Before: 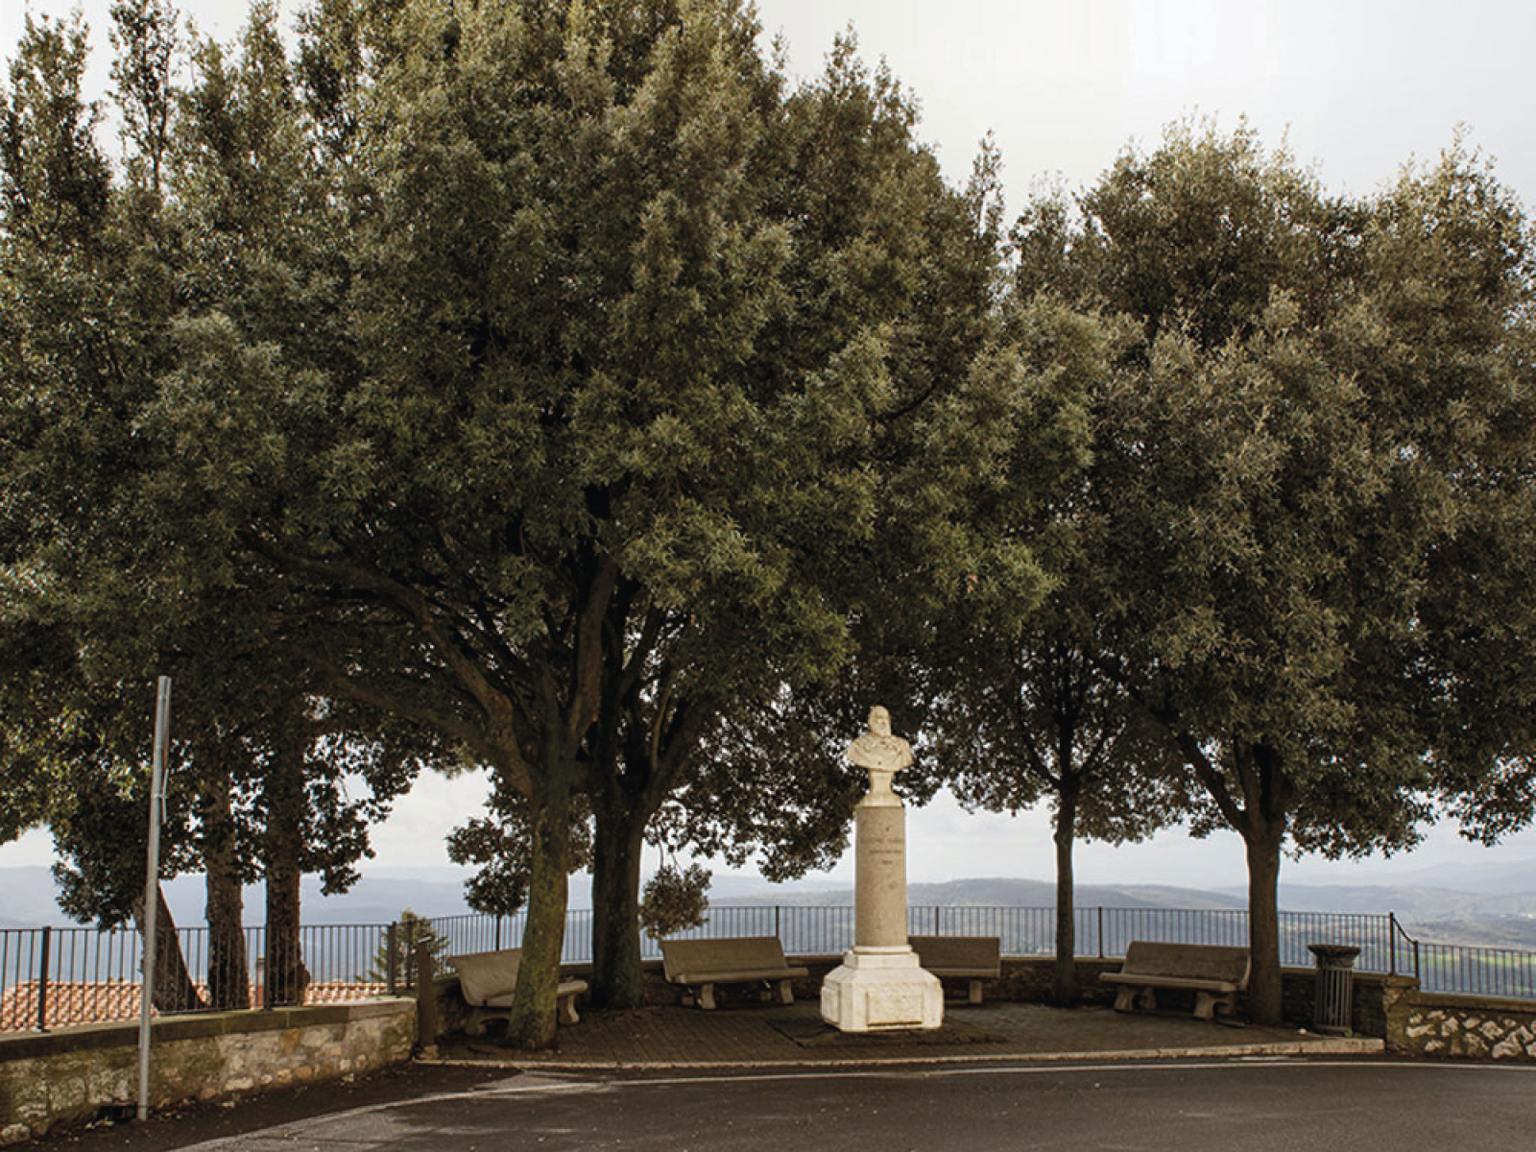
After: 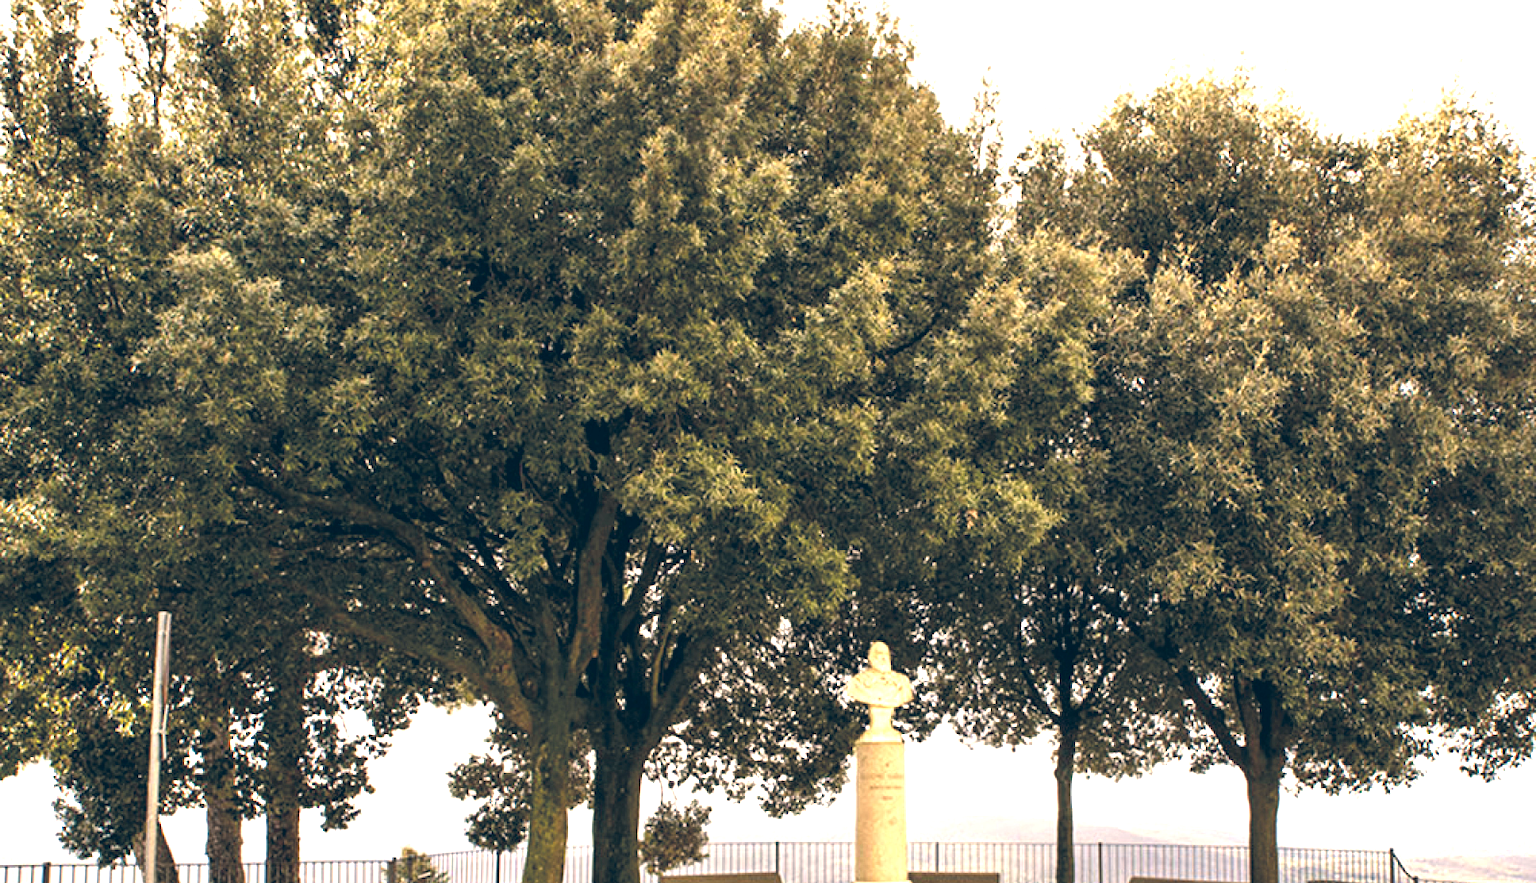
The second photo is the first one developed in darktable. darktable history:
color correction: highlights a* 10.32, highlights b* 14.66, shadows a* -9.59, shadows b* -15.02
crop: top 5.667%, bottom 17.637%
exposure: black level correction 0, exposure 1.625 EV, compensate exposure bias true, compensate highlight preservation false
